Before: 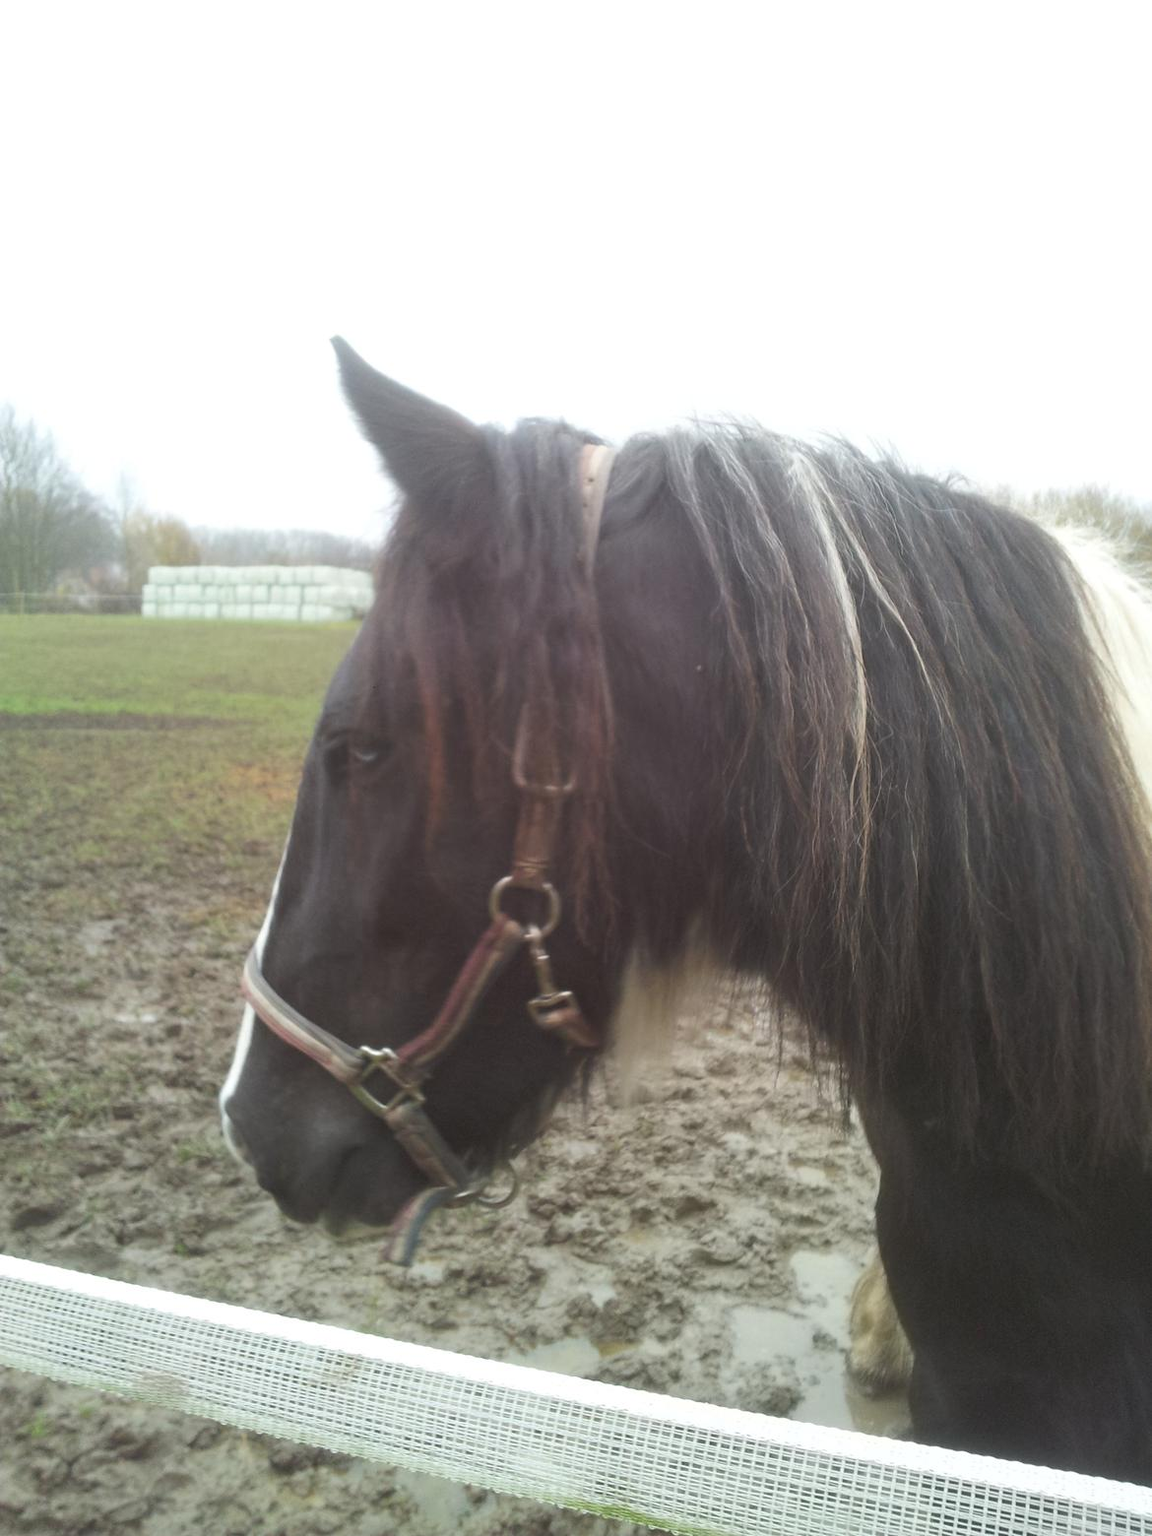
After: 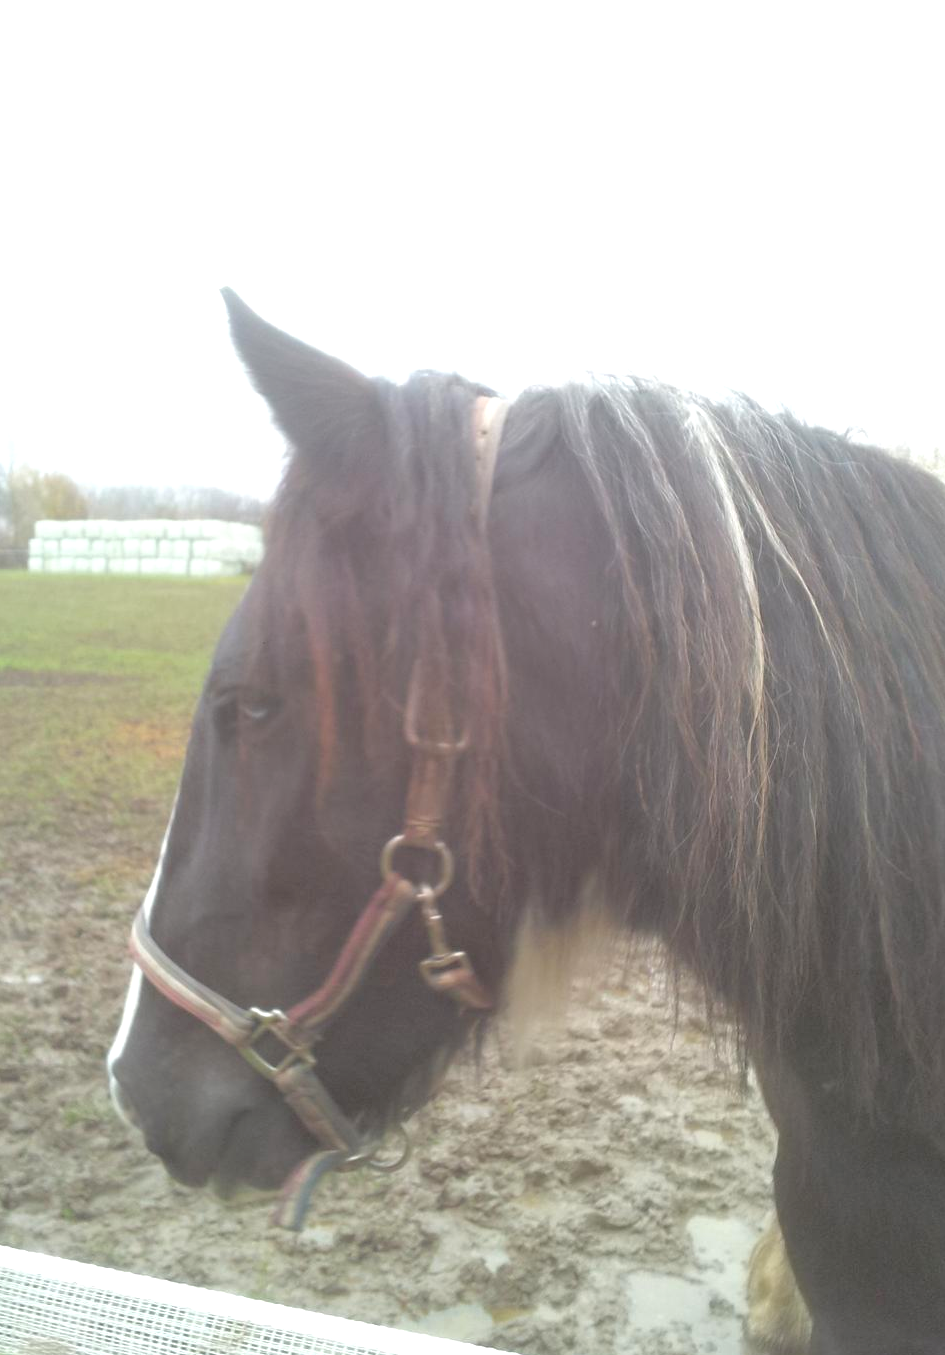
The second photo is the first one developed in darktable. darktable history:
tone curve: curves: ch0 [(0, 0) (0.004, 0.008) (0.077, 0.156) (0.169, 0.29) (0.774, 0.774) (1, 1)], color space Lab, independent channels, preserve colors none
crop: left 9.96%, top 3.562%, right 9.215%, bottom 9.516%
exposure: exposure 0.372 EV, compensate exposure bias true, compensate highlight preservation false
